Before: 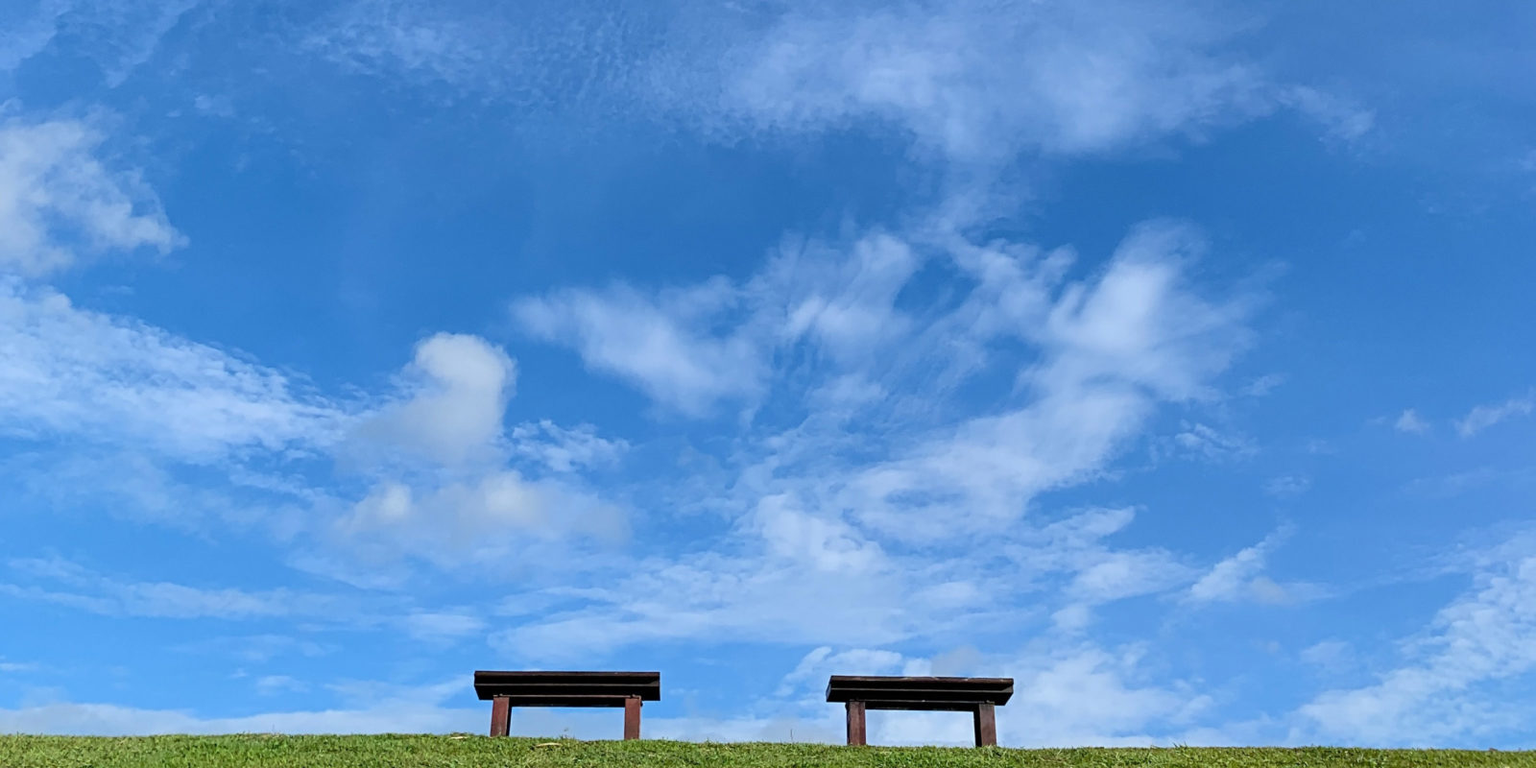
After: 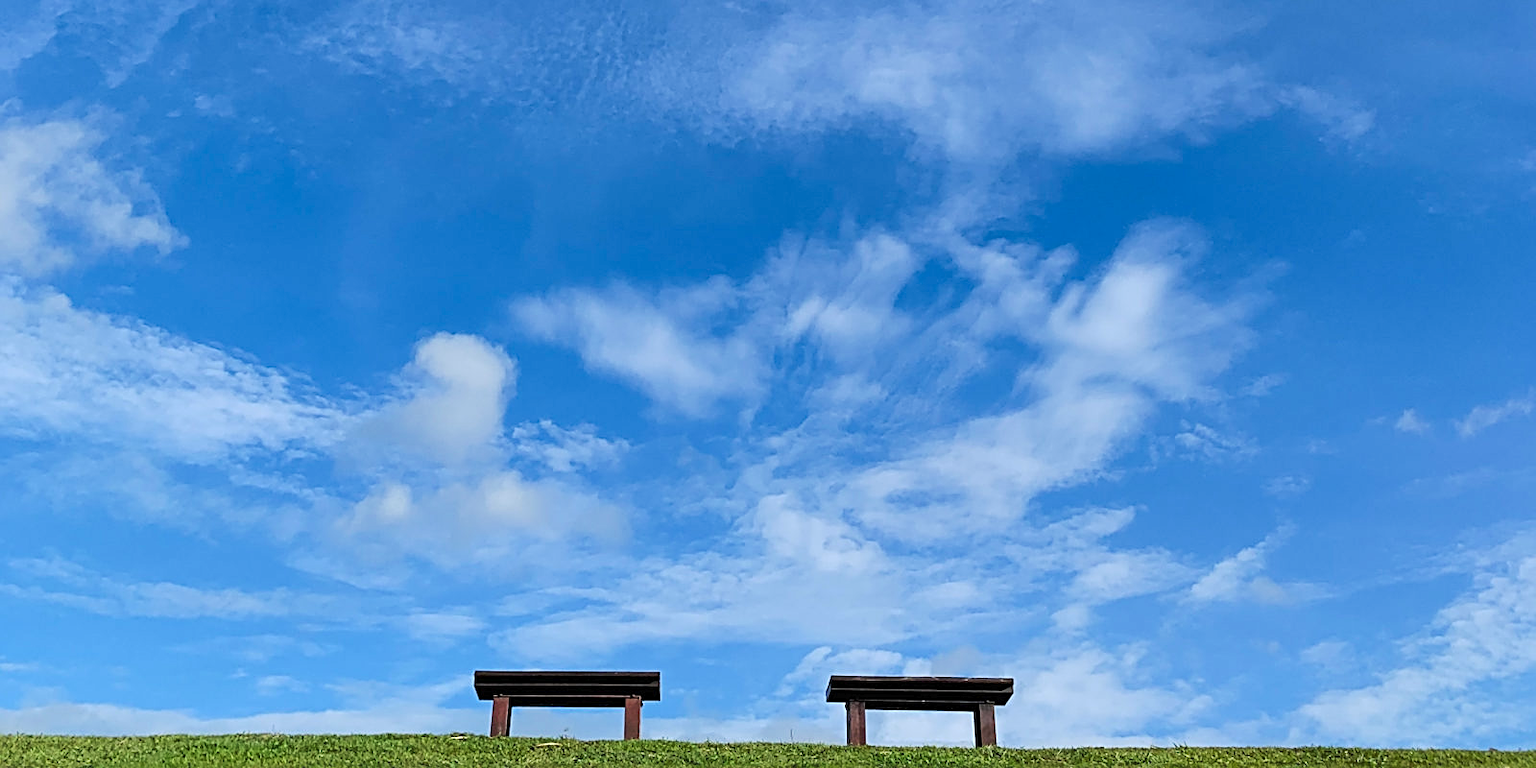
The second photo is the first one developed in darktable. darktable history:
tone curve: curves: ch0 [(0, 0) (0.003, 0.014) (0.011, 0.019) (0.025, 0.028) (0.044, 0.044) (0.069, 0.069) (0.1, 0.1) (0.136, 0.131) (0.177, 0.168) (0.224, 0.206) (0.277, 0.255) (0.335, 0.309) (0.399, 0.374) (0.468, 0.452) (0.543, 0.535) (0.623, 0.623) (0.709, 0.72) (0.801, 0.815) (0.898, 0.898) (1, 1)], preserve colors none
sharpen: on, module defaults
